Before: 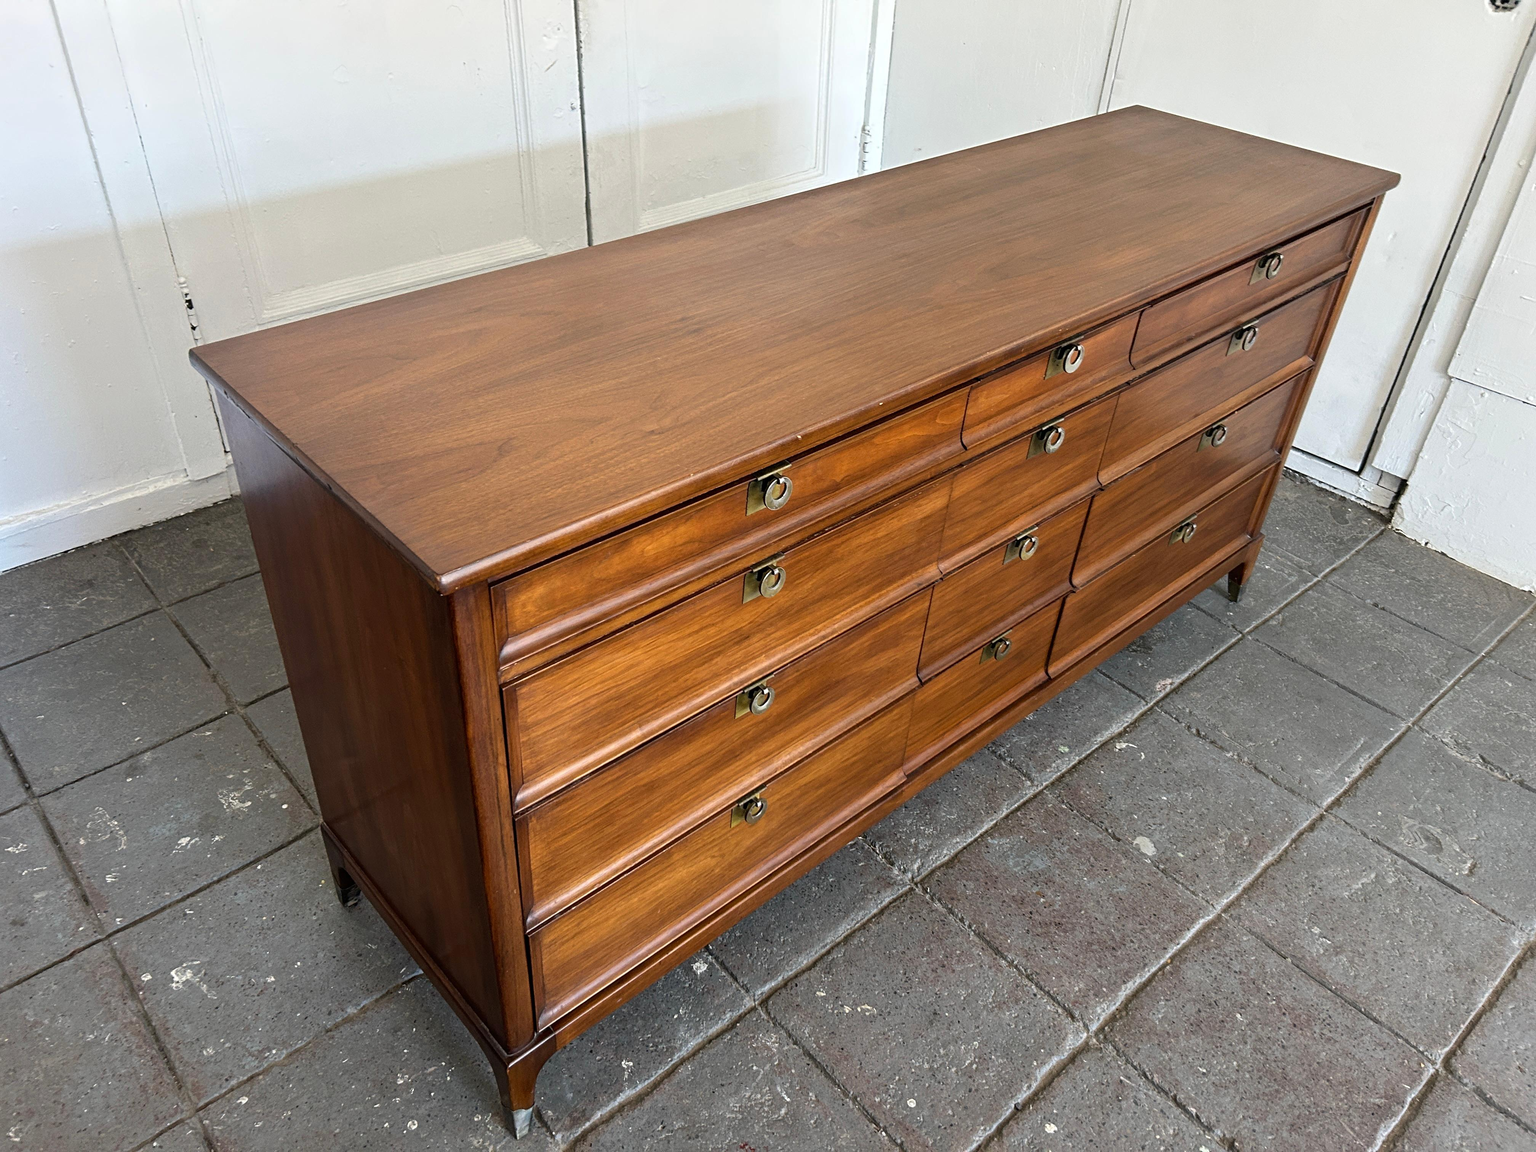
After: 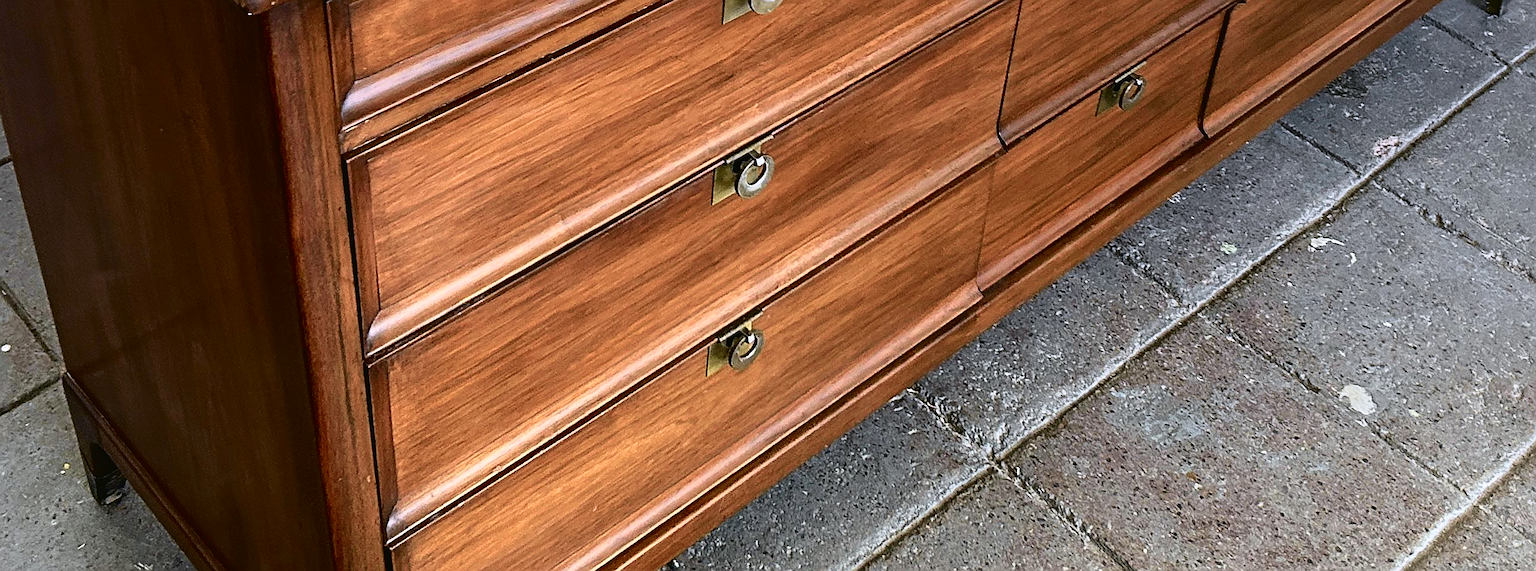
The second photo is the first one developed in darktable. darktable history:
tone curve: curves: ch0 [(0, 0.023) (0.087, 0.065) (0.184, 0.168) (0.45, 0.54) (0.57, 0.683) (0.706, 0.841) (0.877, 0.948) (1, 0.984)]; ch1 [(0, 0) (0.388, 0.369) (0.447, 0.447) (0.505, 0.5) (0.534, 0.535) (0.563, 0.563) (0.579, 0.59) (0.644, 0.663) (1, 1)]; ch2 [(0, 0) (0.301, 0.259) (0.385, 0.395) (0.492, 0.496) (0.518, 0.537) (0.583, 0.605) (0.673, 0.667) (1, 1)], color space Lab, independent channels, preserve colors none
exposure: exposure 0.2 EV, compensate highlight preservation false
sharpen: radius 1.4, amount 1.25, threshold 0.7
rotate and perspective: rotation -0.45°, automatic cropping original format, crop left 0.008, crop right 0.992, crop top 0.012, crop bottom 0.988
crop: left 18.091%, top 51.13%, right 17.525%, bottom 16.85%
graduated density: hue 238.83°, saturation 50%
